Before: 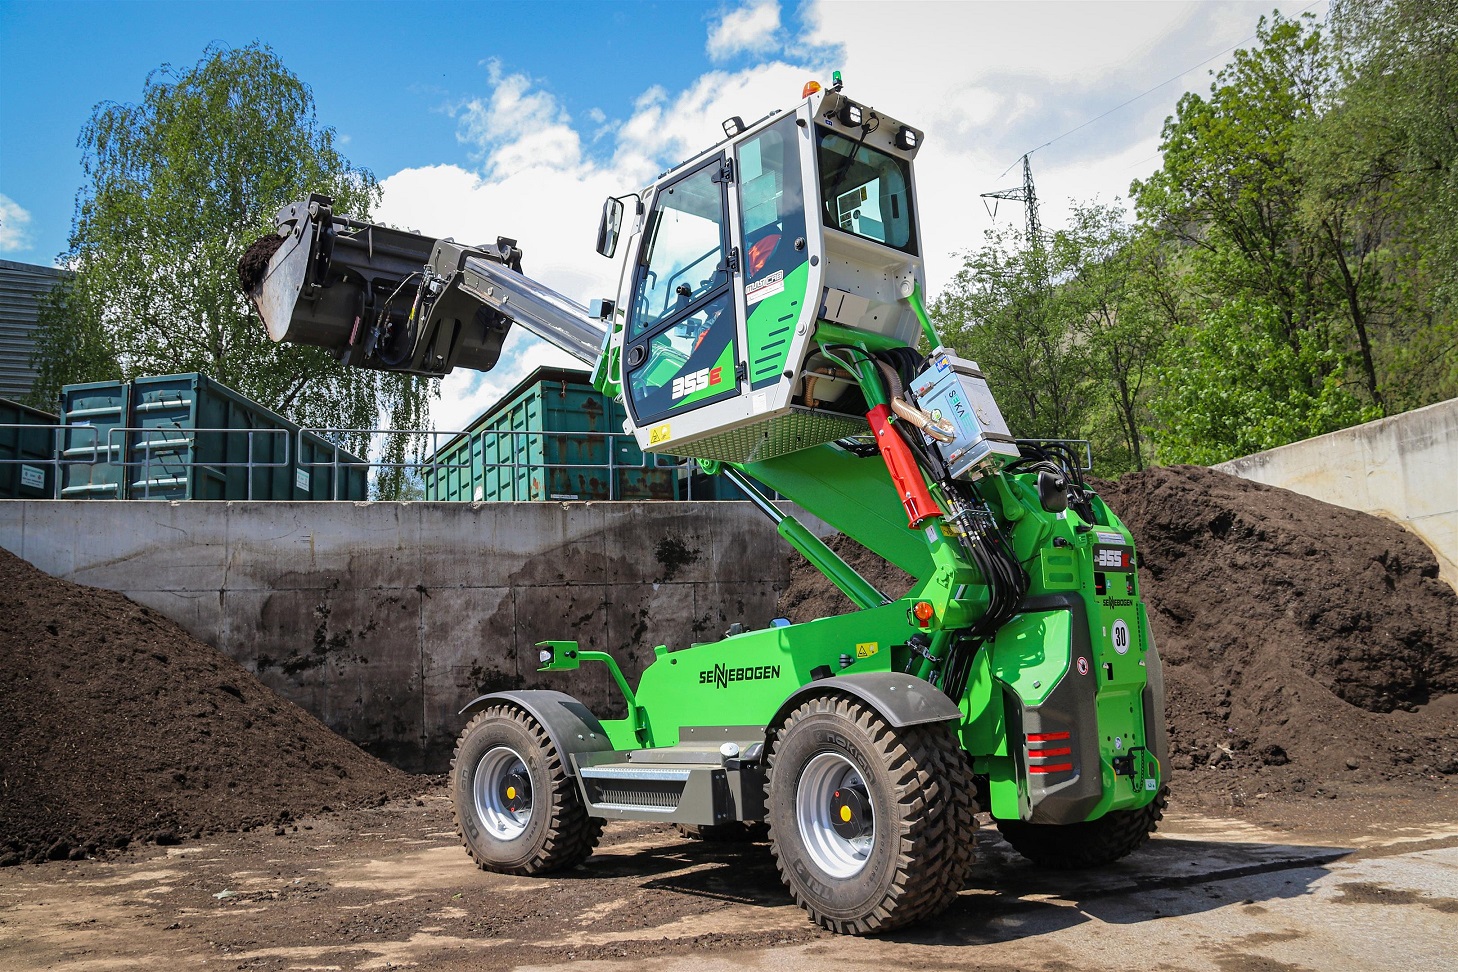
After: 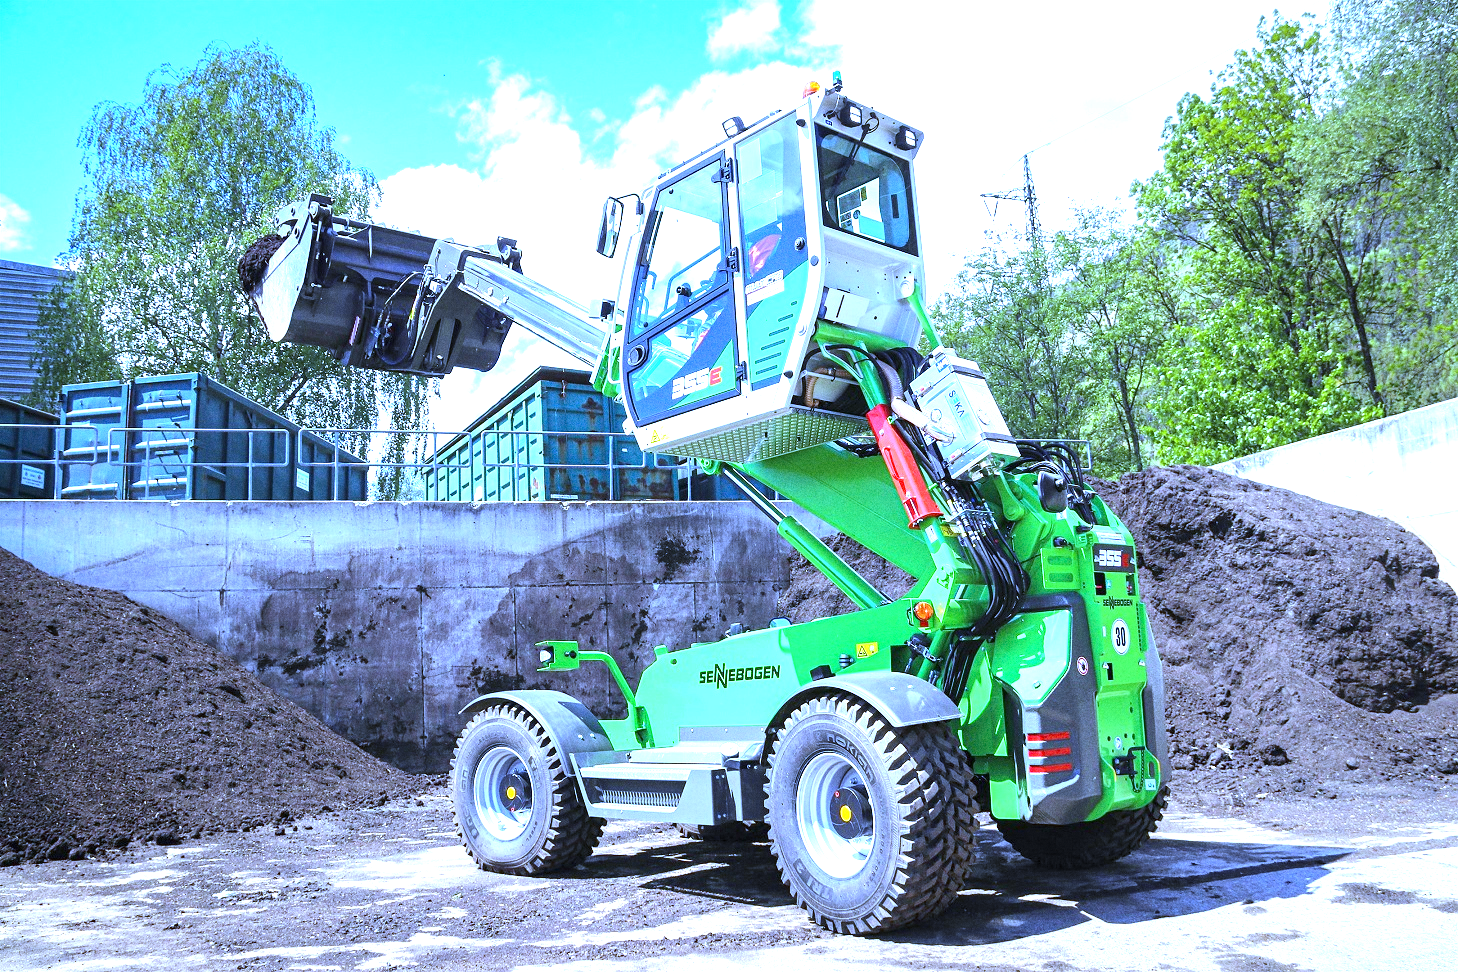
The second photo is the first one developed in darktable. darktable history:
exposure: black level correction 0, exposure 1.75 EV, compensate exposure bias true, compensate highlight preservation false
grain: coarseness 0.47 ISO
white balance: red 0.766, blue 1.537
